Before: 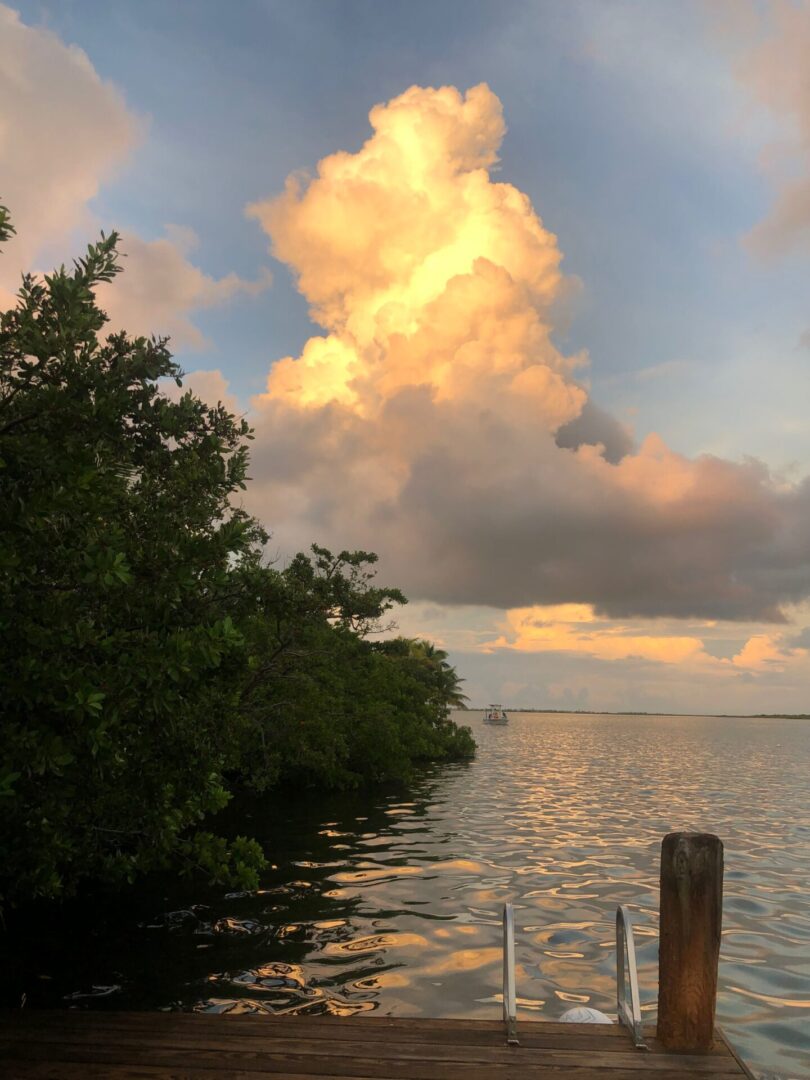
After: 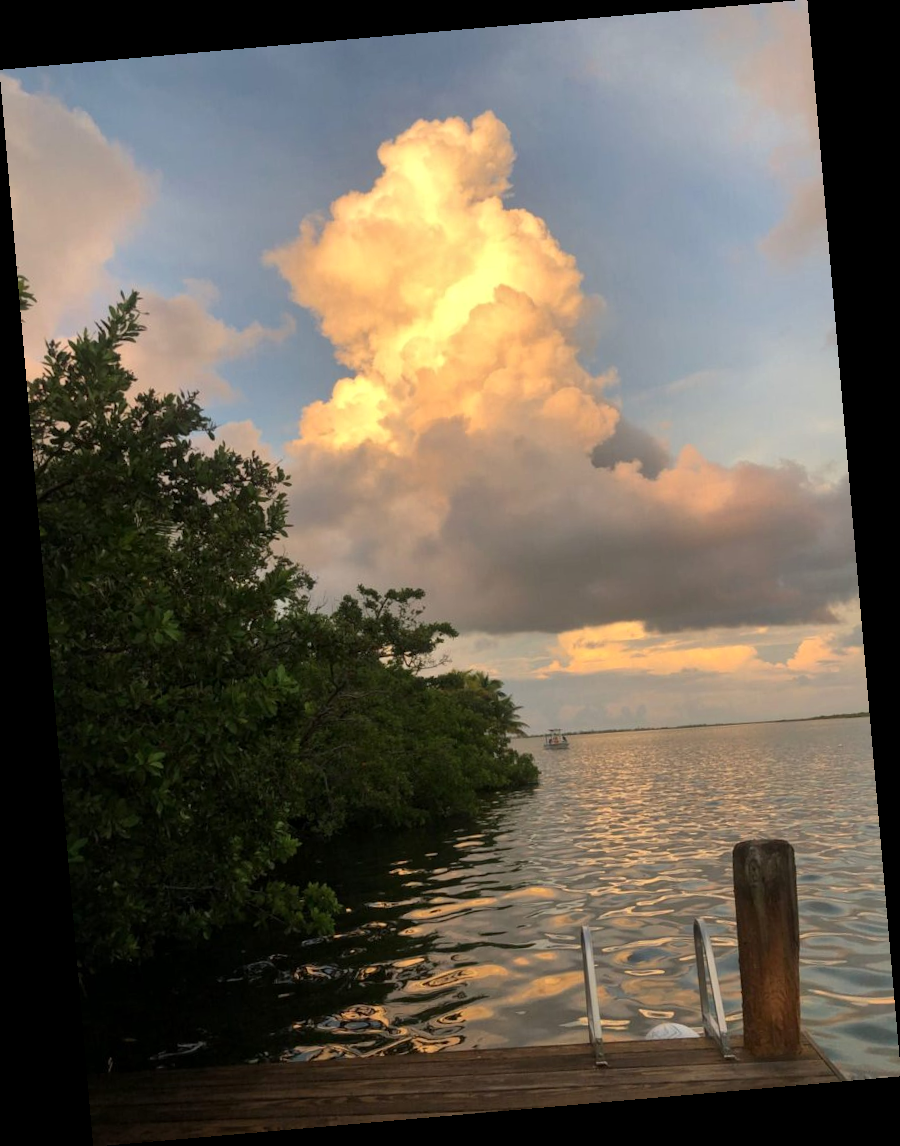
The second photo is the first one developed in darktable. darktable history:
rotate and perspective: rotation -4.98°, automatic cropping off
local contrast: mode bilateral grid, contrast 28, coarseness 16, detail 115%, midtone range 0.2
